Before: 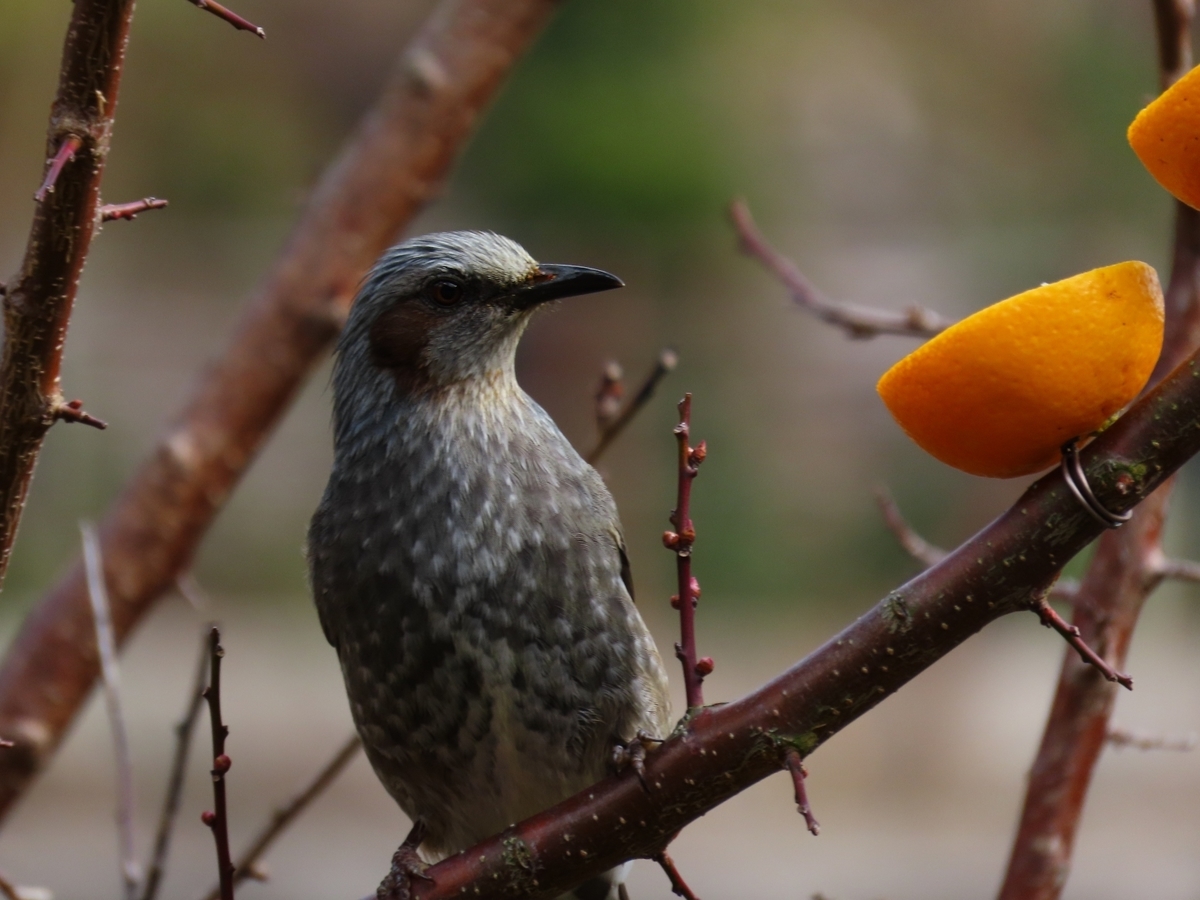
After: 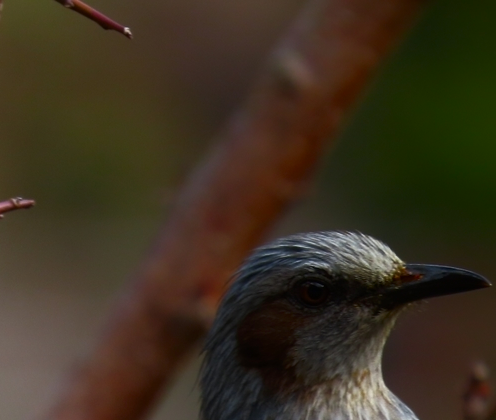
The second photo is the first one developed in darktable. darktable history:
shadows and highlights: shadows -86.93, highlights -36.87, soften with gaussian
crop and rotate: left 11.162%, top 0.073%, right 47.473%, bottom 53.226%
